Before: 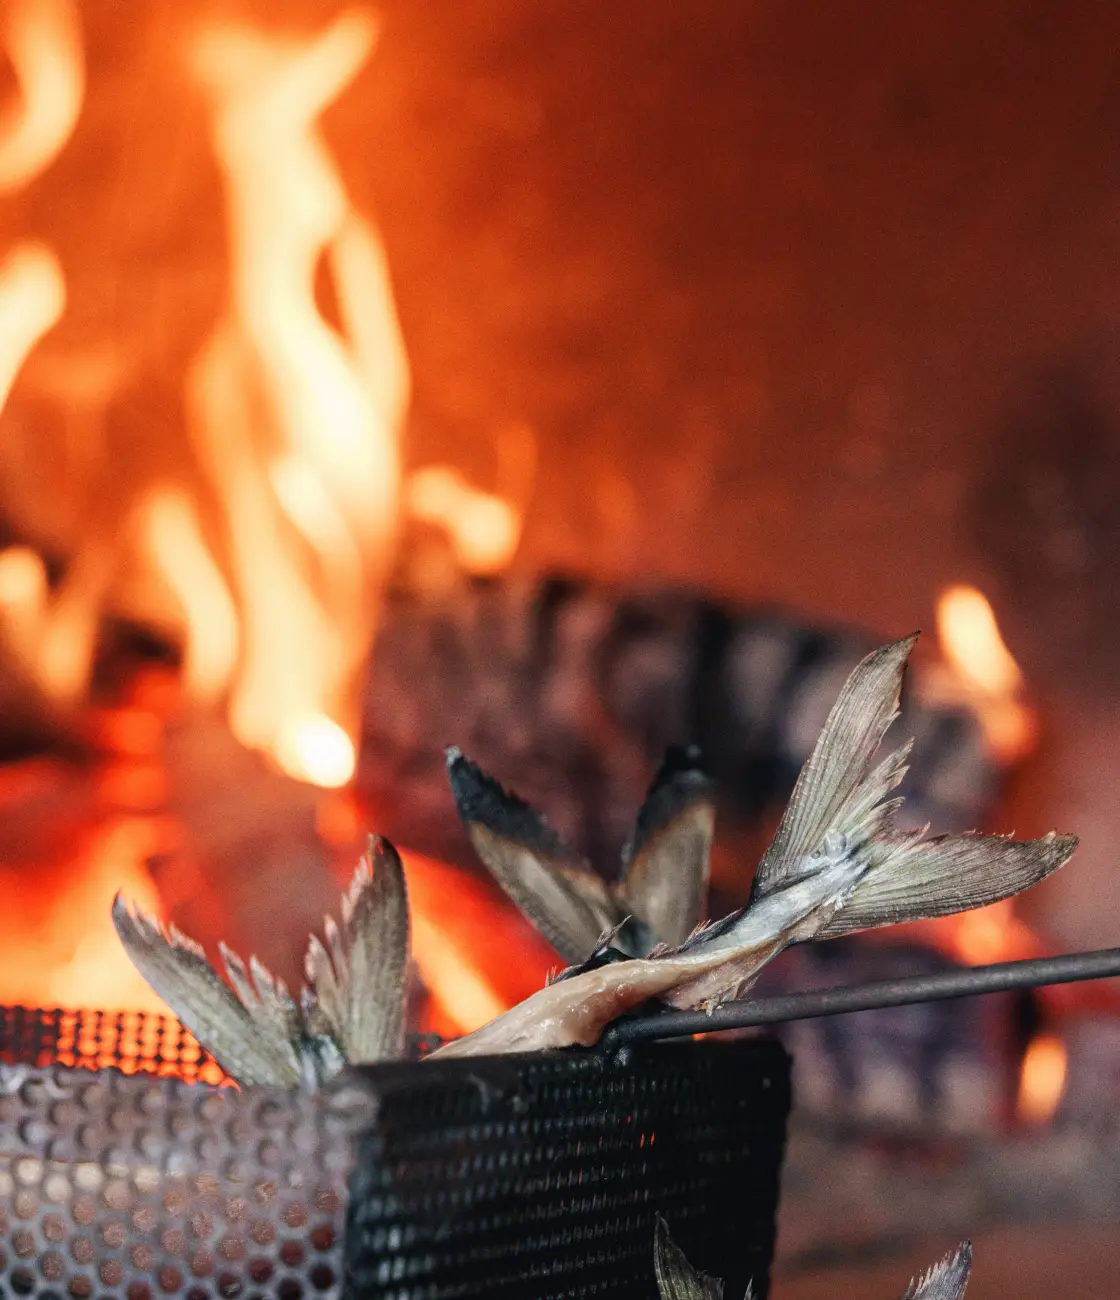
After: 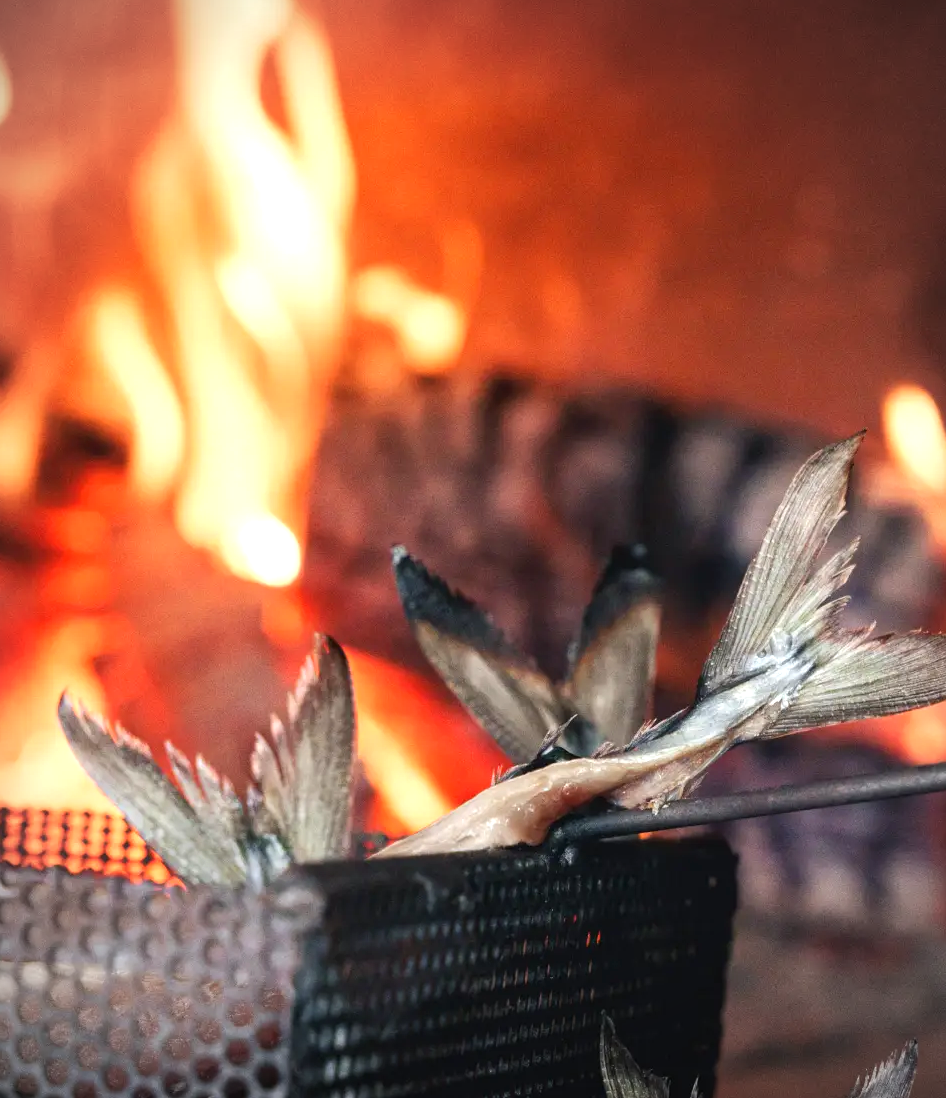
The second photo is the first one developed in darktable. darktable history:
crop and rotate: left 4.842%, top 15.51%, right 10.668%
vignetting: fall-off start 79.88%
exposure: black level correction 0, exposure 0.5 EV, compensate highlight preservation false
